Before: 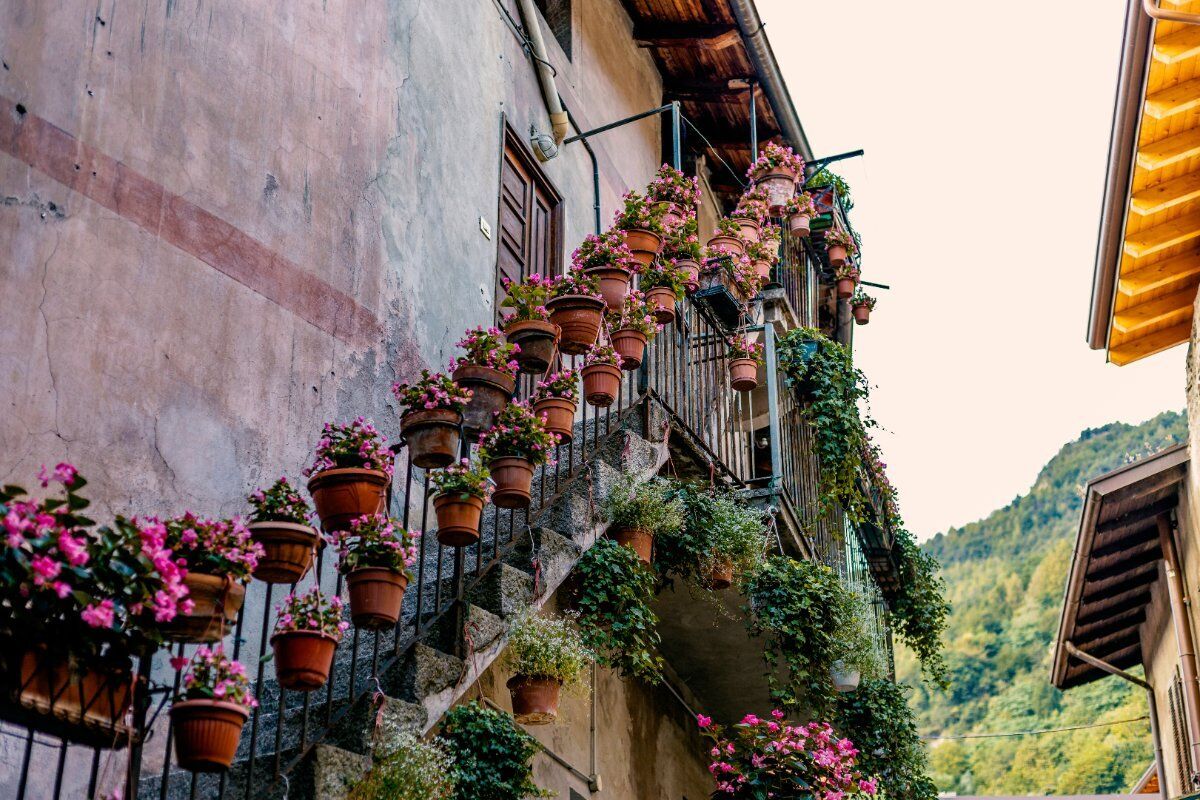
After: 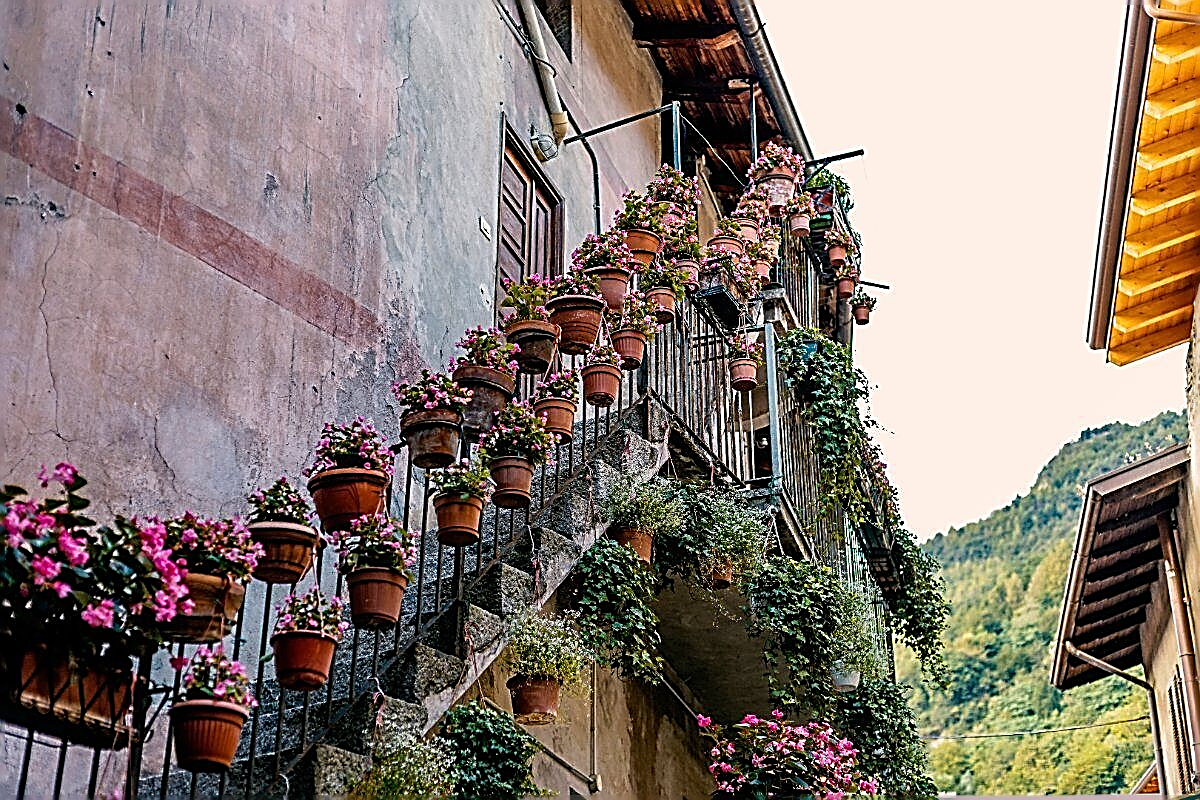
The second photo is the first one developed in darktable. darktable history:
sharpen: amount 1.987
